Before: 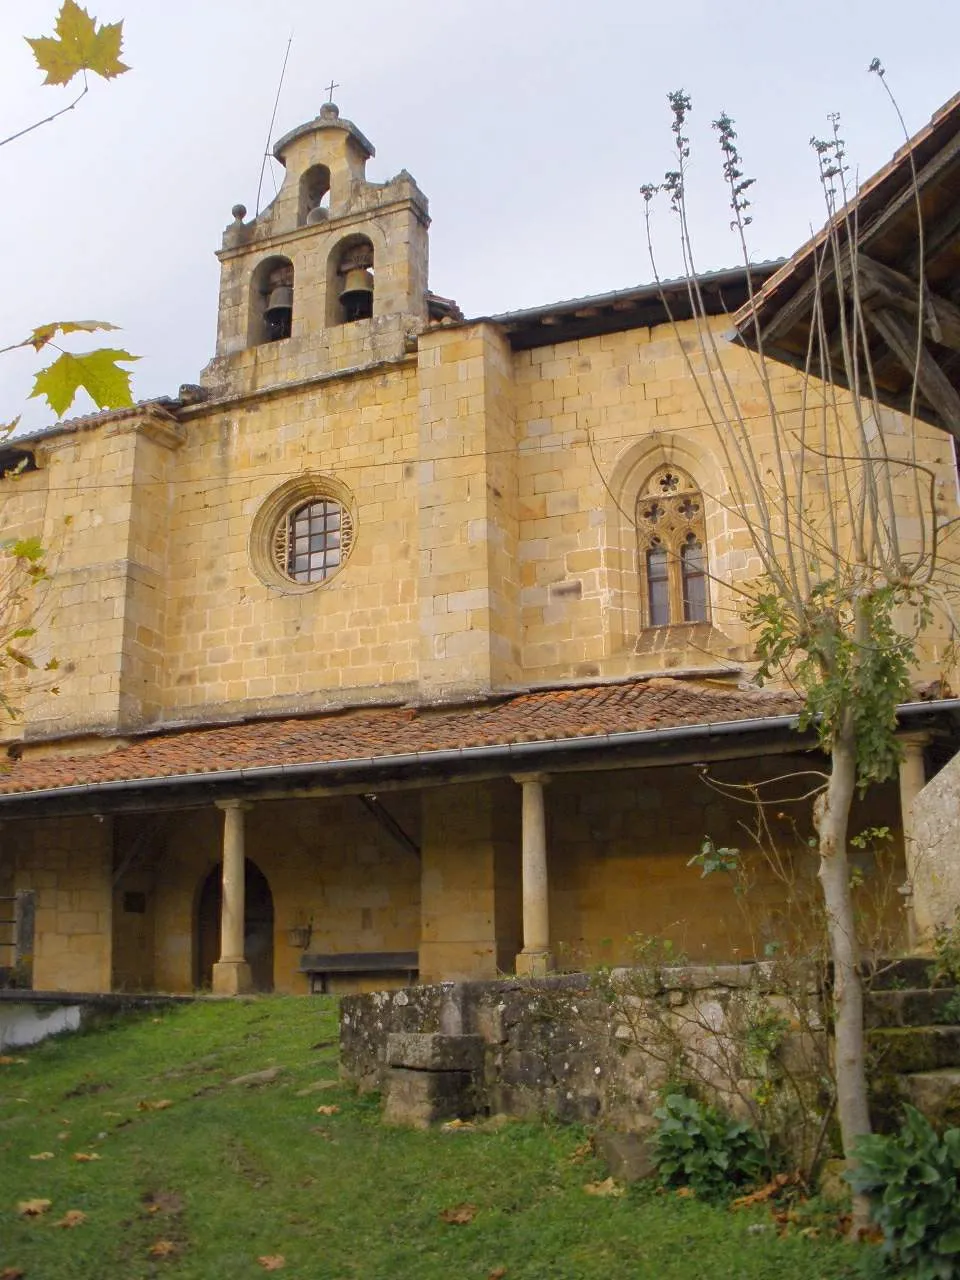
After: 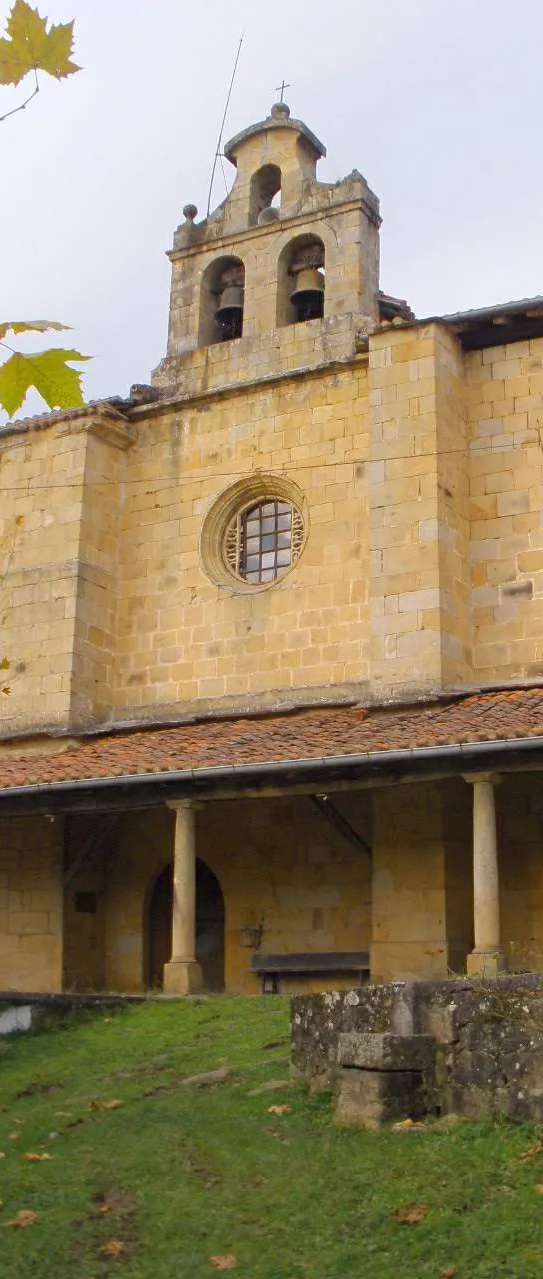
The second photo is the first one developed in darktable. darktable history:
crop: left 5.133%, right 38.262%
